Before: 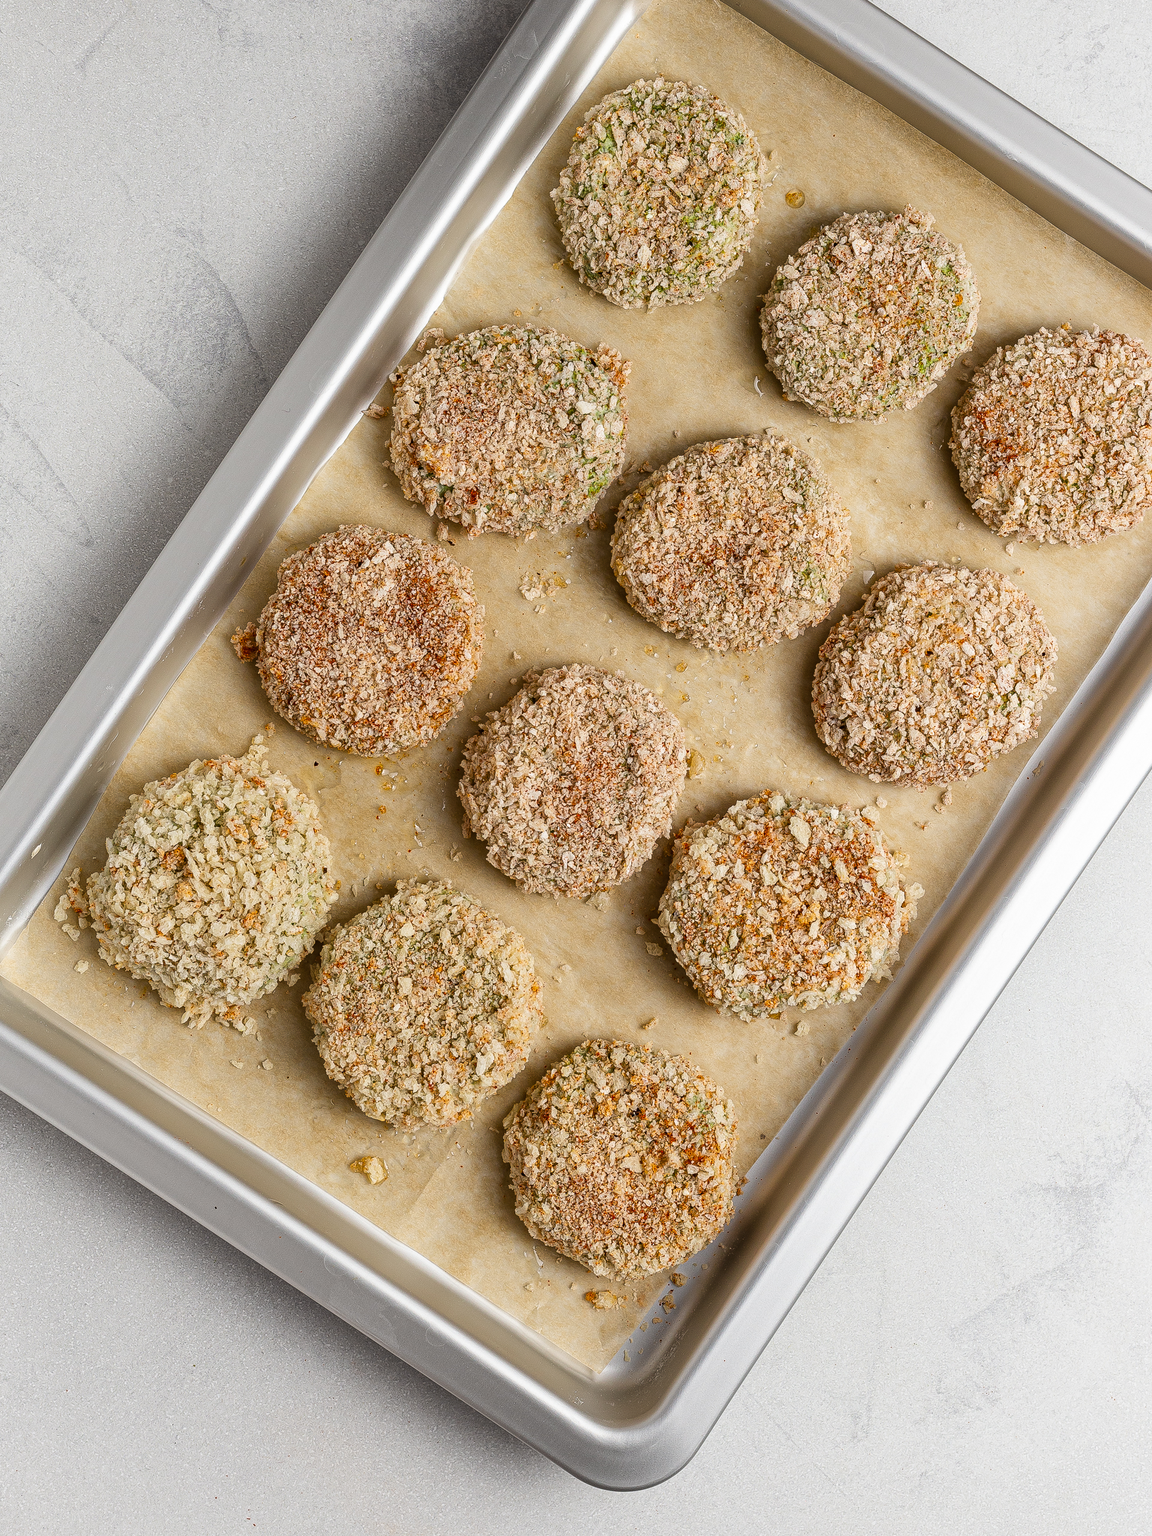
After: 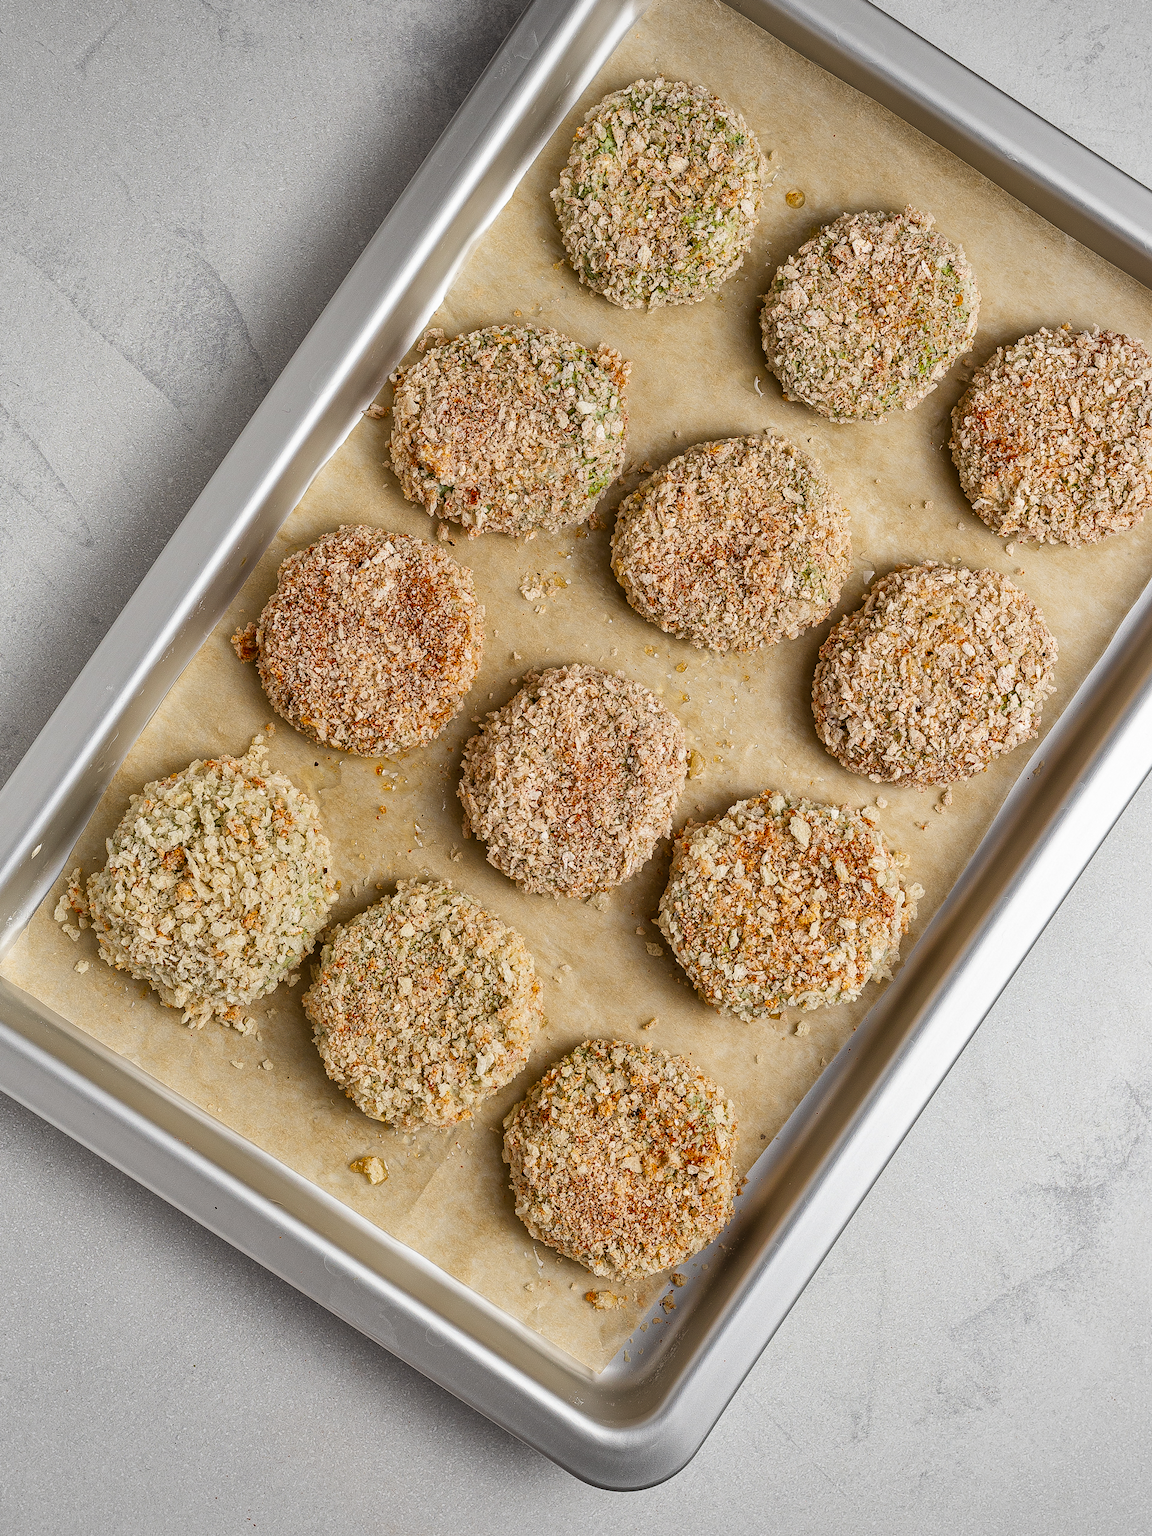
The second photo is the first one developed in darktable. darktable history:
vignetting: brightness -0.278, unbound false
shadows and highlights: soften with gaussian
